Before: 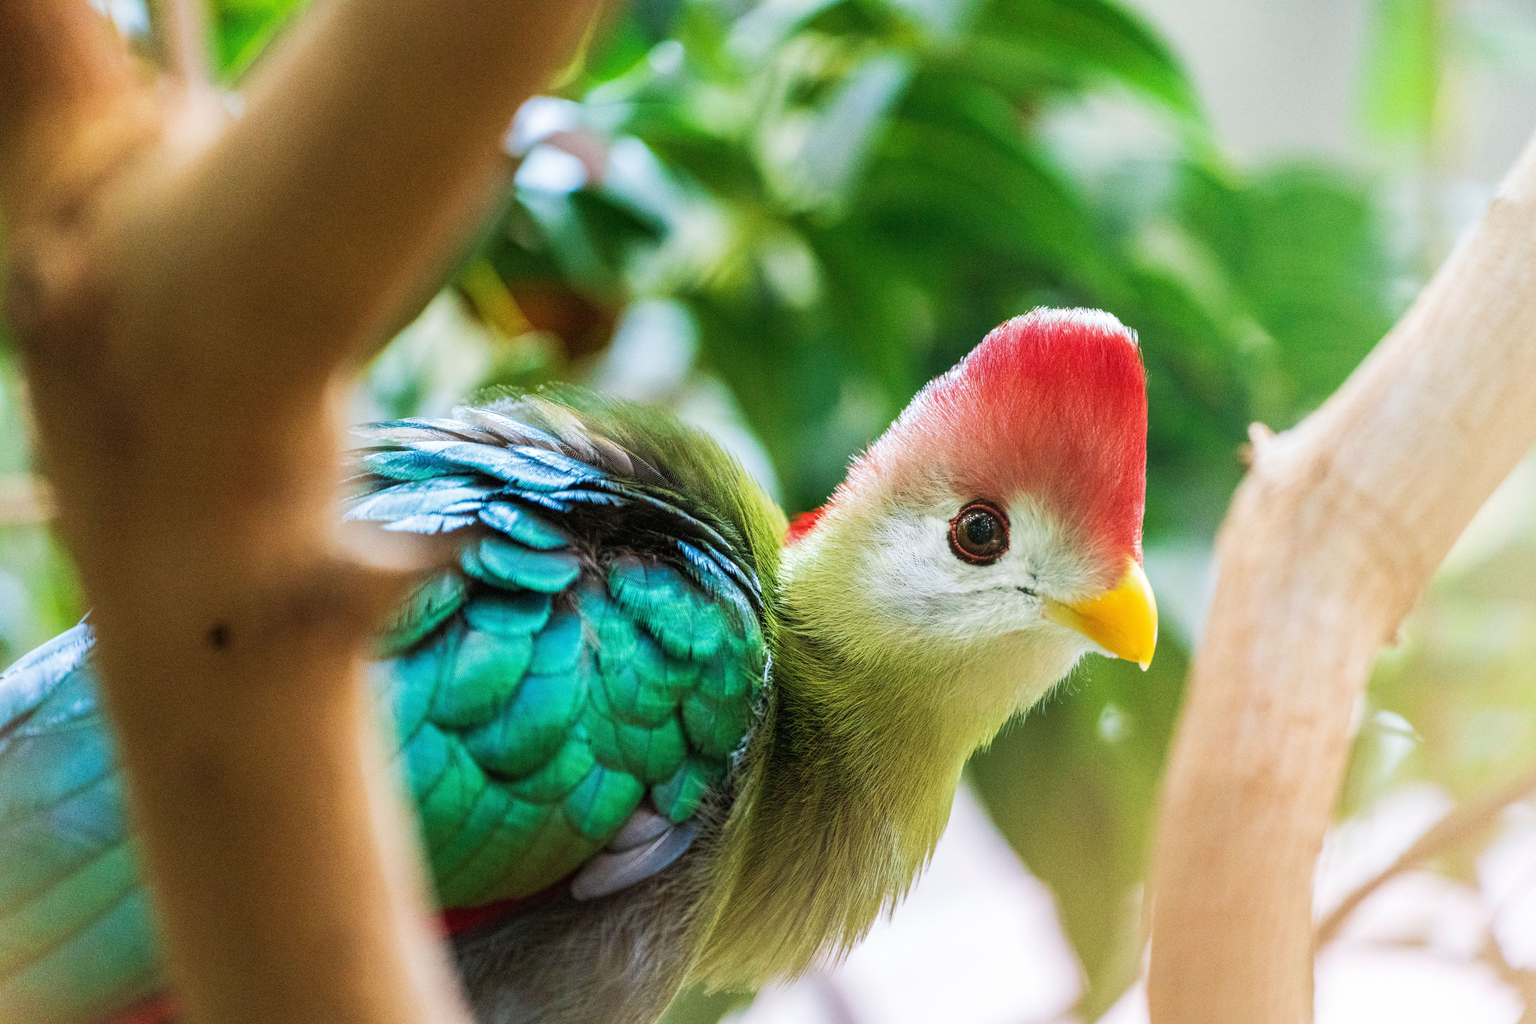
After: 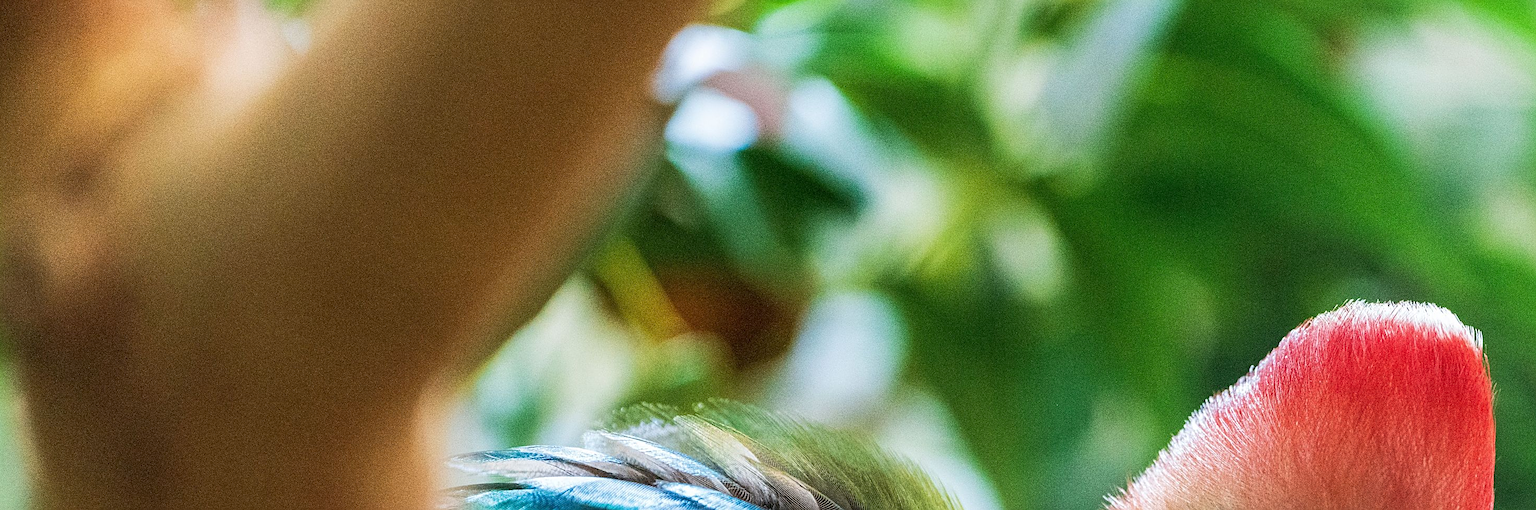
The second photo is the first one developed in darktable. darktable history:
crop: left 0.534%, top 7.628%, right 23.227%, bottom 54.361%
sharpen: on, module defaults
